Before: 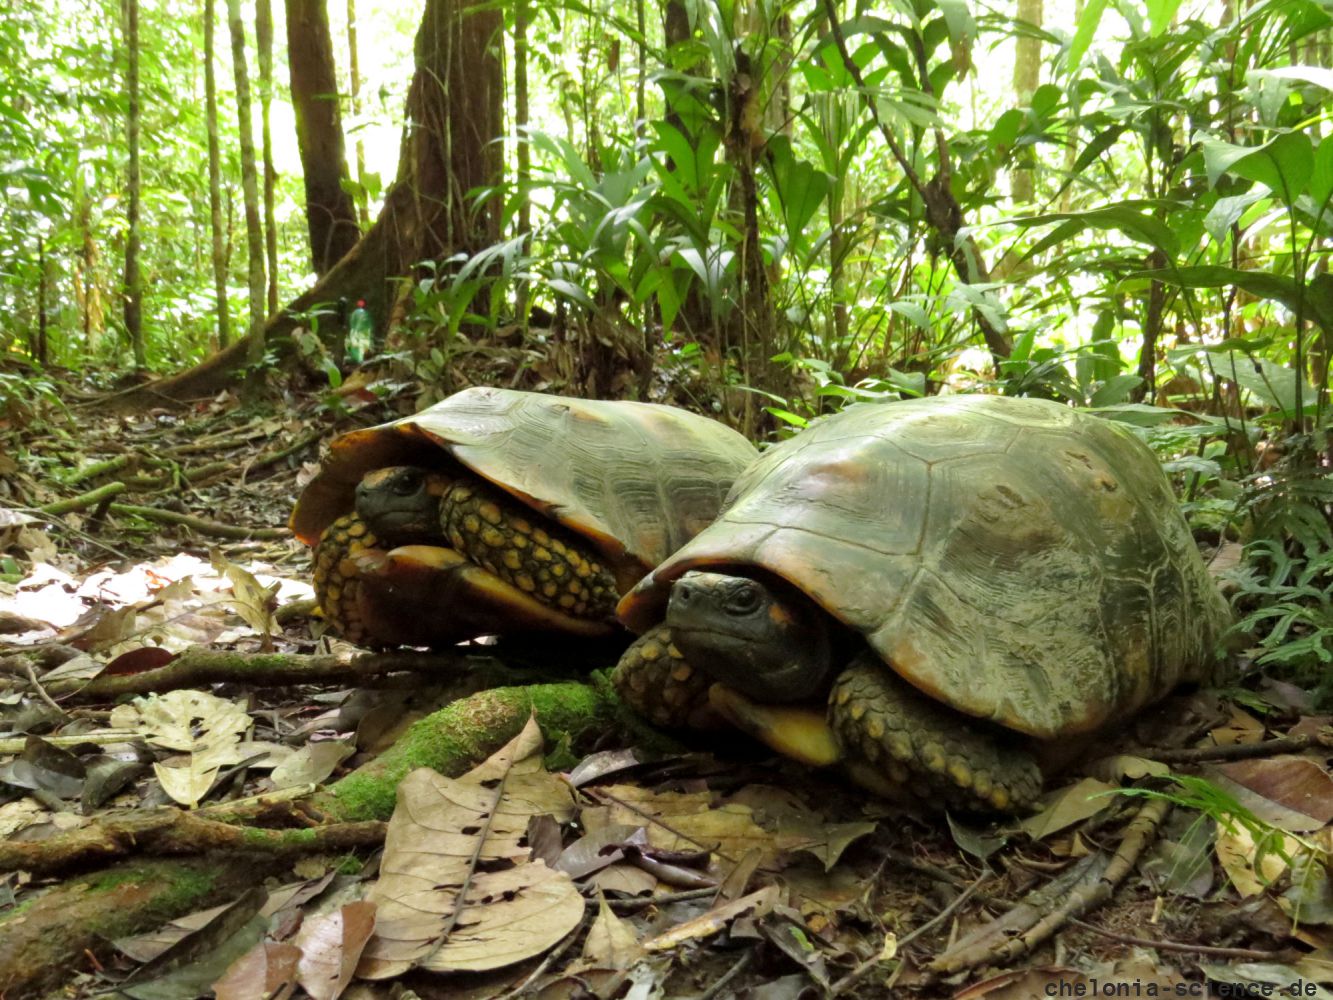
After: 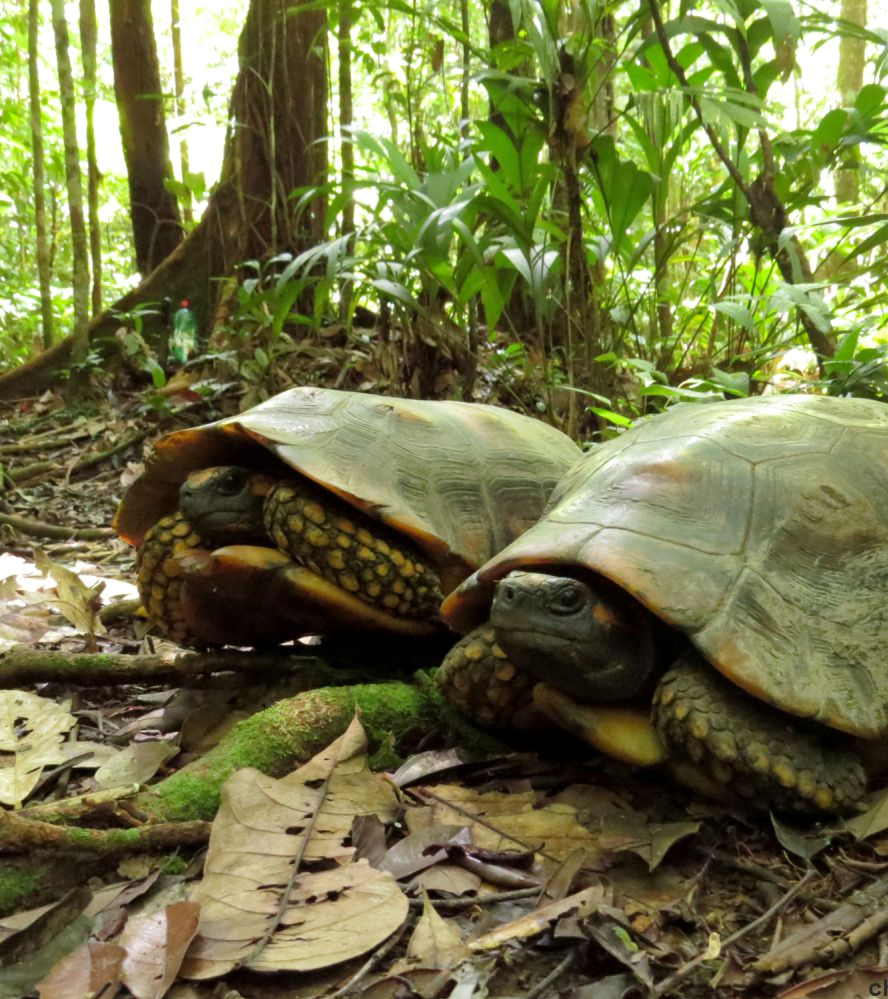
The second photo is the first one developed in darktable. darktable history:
crop and rotate: left 13.342%, right 19.991%
shadows and highlights: shadows 10, white point adjustment 1, highlights -40
